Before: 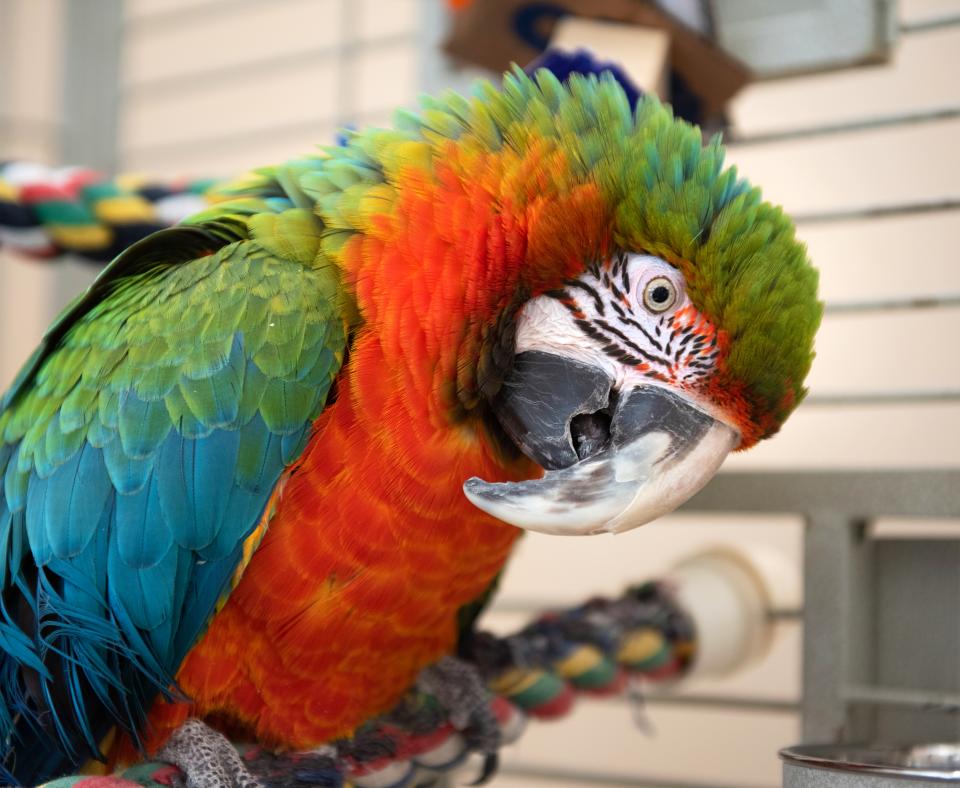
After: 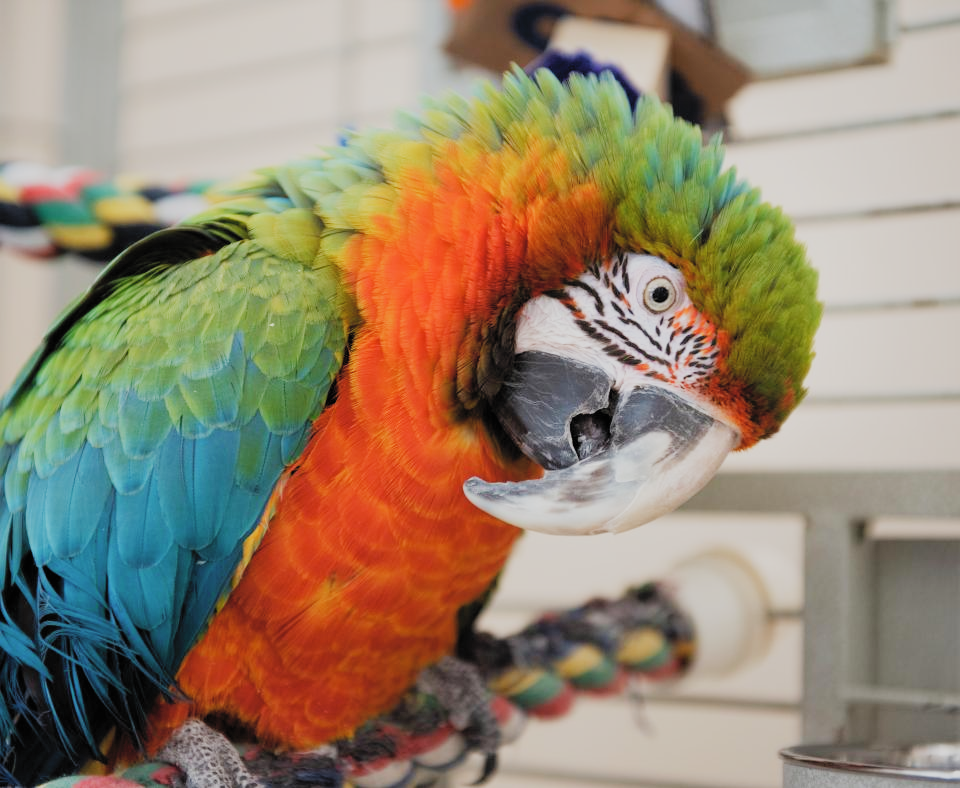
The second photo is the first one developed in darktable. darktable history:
contrast brightness saturation: brightness 0.144
filmic rgb: black relative exposure -7.65 EV, white relative exposure 4.56 EV, hardness 3.61, preserve chrominance no, color science v5 (2021), contrast in shadows safe, contrast in highlights safe
